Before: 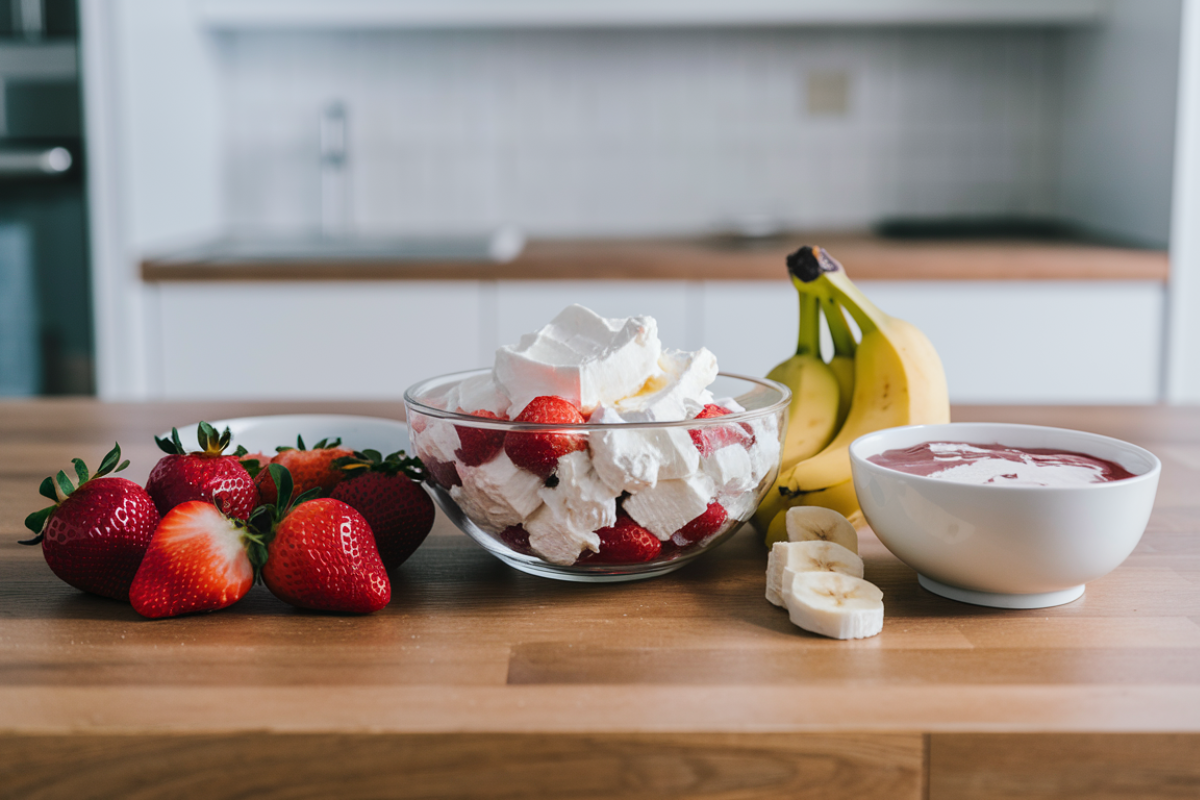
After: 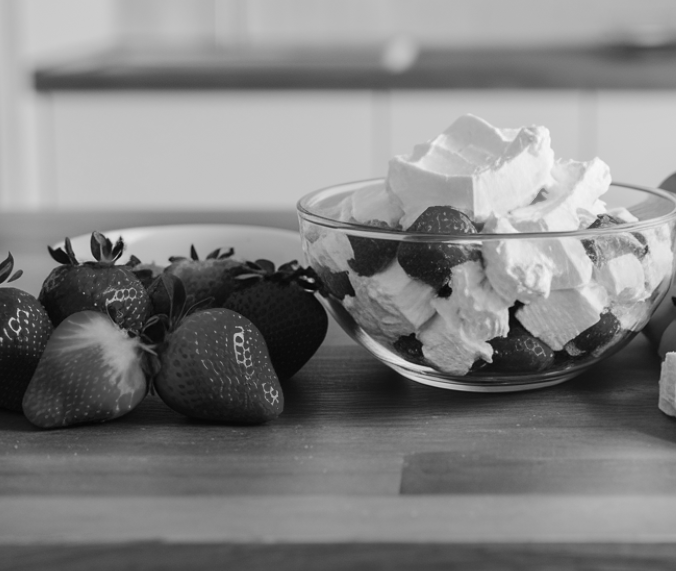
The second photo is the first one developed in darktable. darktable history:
crop: left 8.966%, top 23.852%, right 34.699%, bottom 4.703%
color balance rgb: linear chroma grading › global chroma 15%, perceptual saturation grading › global saturation 30%
monochrome: on, module defaults
color correction: saturation 3
